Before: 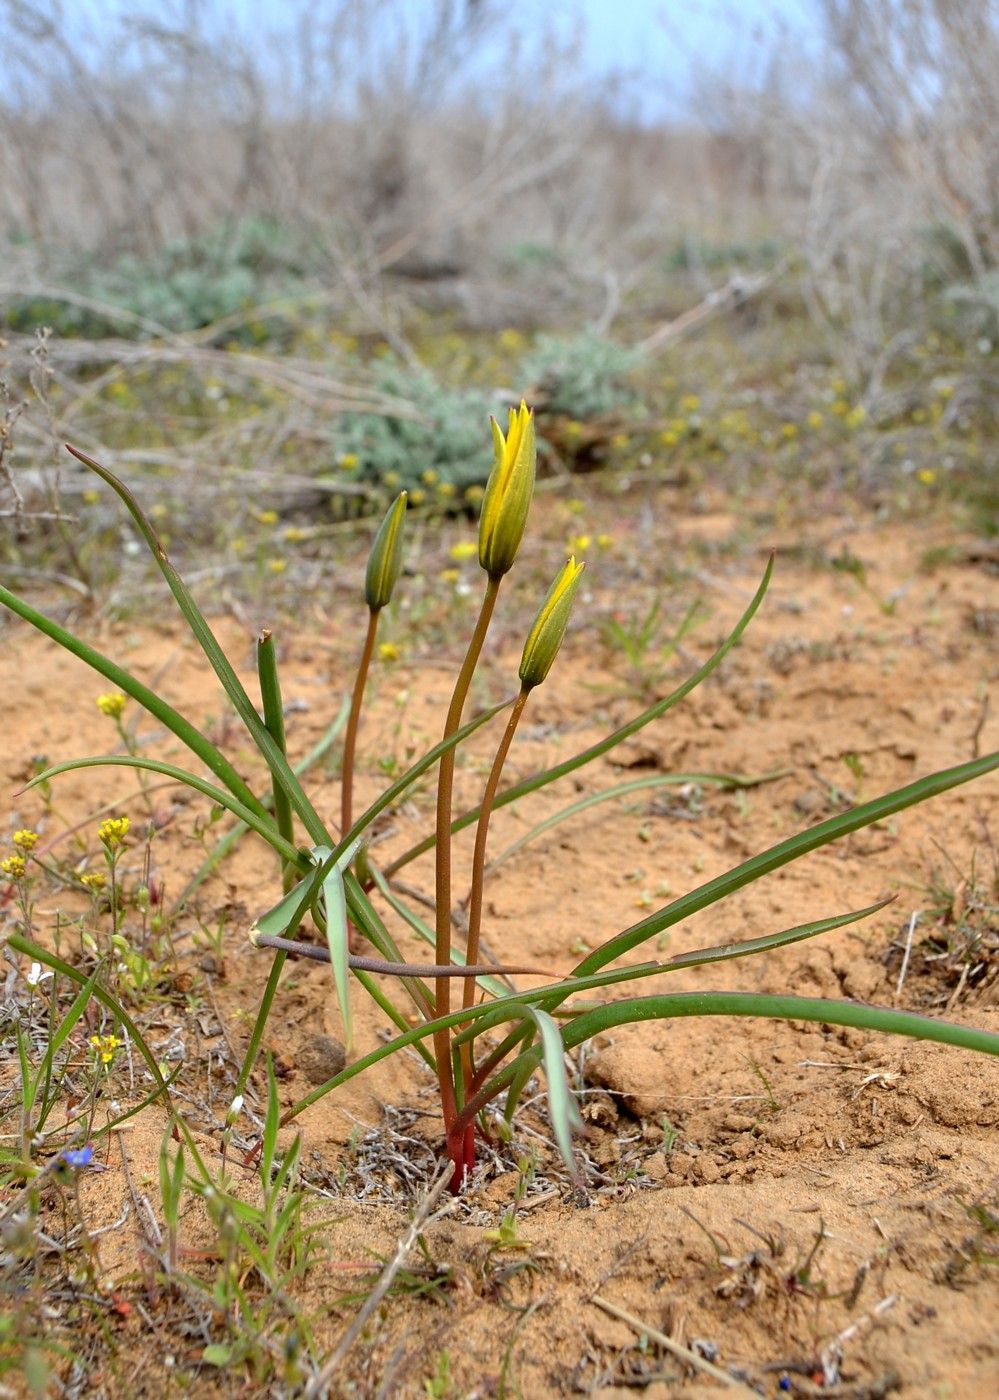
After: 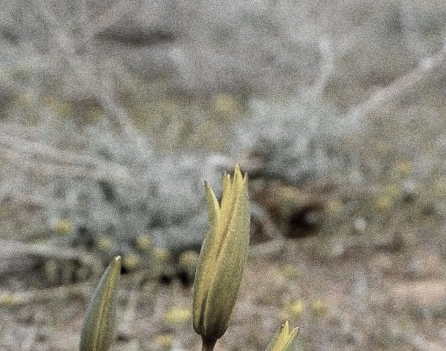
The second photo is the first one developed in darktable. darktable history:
crop: left 28.64%, top 16.832%, right 26.637%, bottom 58.055%
color zones: curves: ch0 [(0, 0.613) (0.01, 0.613) (0.245, 0.448) (0.498, 0.529) (0.642, 0.665) (0.879, 0.777) (0.99, 0.613)]; ch1 [(0, 0.035) (0.121, 0.189) (0.259, 0.197) (0.415, 0.061) (0.589, 0.022) (0.732, 0.022) (0.857, 0.026) (0.991, 0.053)]
grain: coarseness 0.09 ISO, strength 40%
